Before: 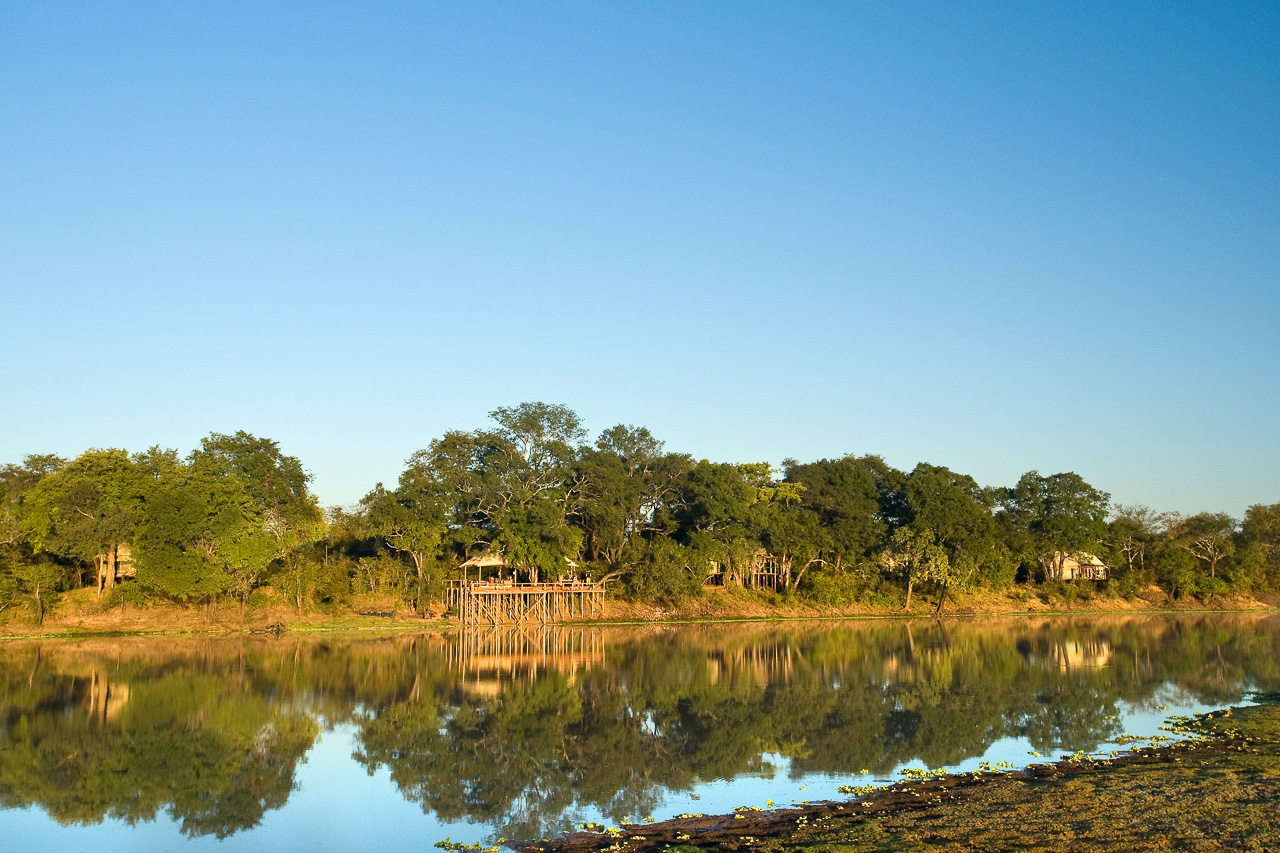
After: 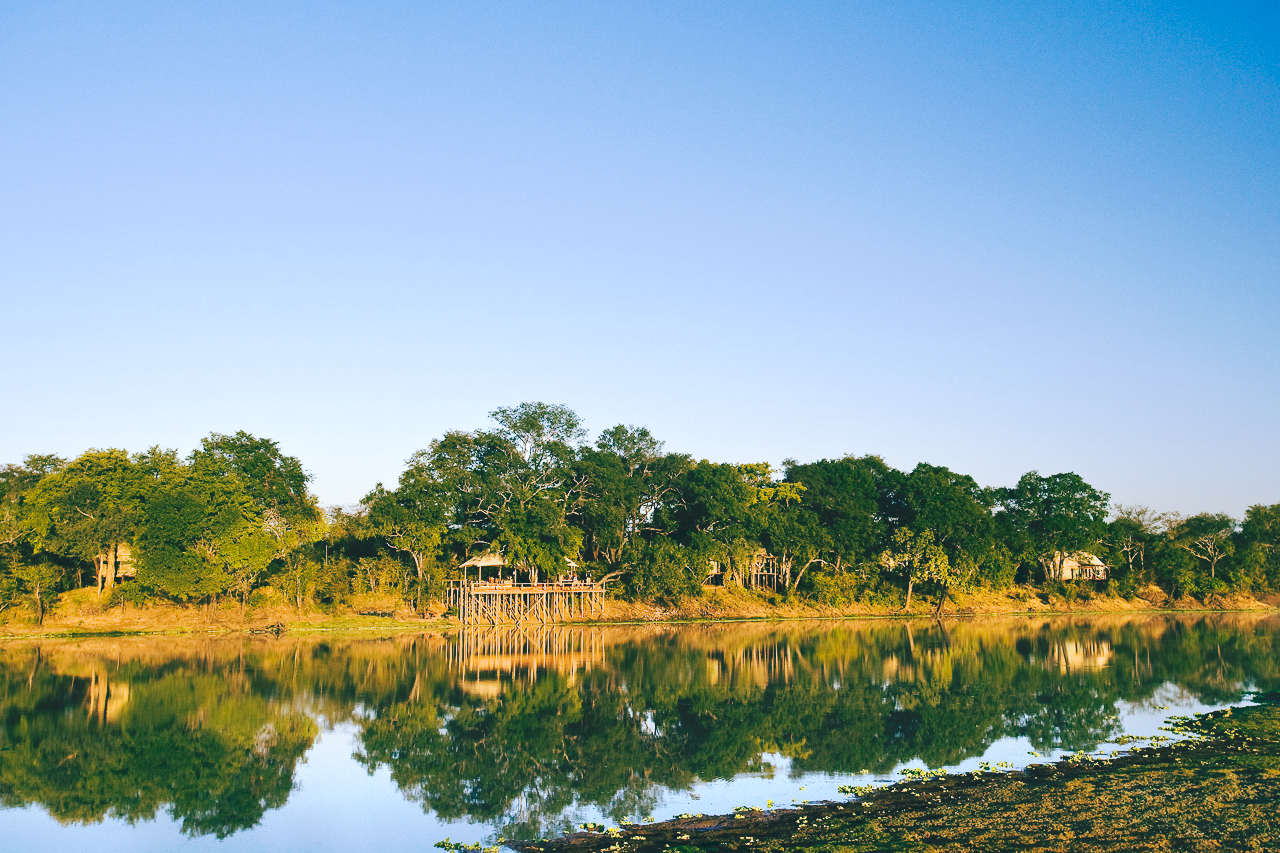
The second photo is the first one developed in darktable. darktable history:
tone curve: curves: ch0 [(0, 0) (0.003, 0.108) (0.011, 0.112) (0.025, 0.117) (0.044, 0.126) (0.069, 0.133) (0.1, 0.146) (0.136, 0.158) (0.177, 0.178) (0.224, 0.212) (0.277, 0.256) (0.335, 0.331) (0.399, 0.423) (0.468, 0.538) (0.543, 0.641) (0.623, 0.721) (0.709, 0.792) (0.801, 0.845) (0.898, 0.917) (1, 1)], preserve colors none
color look up table: target L [93.55, 92.63, 89.64, 83.6, 66.92, 62.38, 60.12, 50.05, 46.25, 33.42, 15.79, 6.427, 200.7, 102.53, 87.45, 87.32, 64.74, 57.58, 55.92, 47.77, 44.66, 52.06, 26.7, 11.62, 89.26, 76.25, 69.61, 71.39, 62.65, 62.23, 66.89, 57.09, 47.11, 46.39, 44.77, 37.65, 38.4, 38.22, 32.43, 27.88, 6.797, 12.2, 85.98, 65.04, 53.16, 49.12, 43.89, 29.83, 18.55], target a [-20.32, -22.05, -33.95, -8.434, -50.51, -57.25, -22.72, -25.27, -4.428, -29.34, -48.46, -19.99, 0, 0, 10.21, 5.272, 37.55, 58.68, 28.02, 63.11, 52.34, 32.35, 41.53, -3.647, 13.14, 21.46, 8.369, 42.64, 68.87, 35.8, 68.84, 0.27, 8.723, 22.79, 28.86, 48.04, 26.45, 54.34, -3.492, 41.72, -8.627, 5.012, -22.82, -25.96, -11.54, -23.85, -11.65, 0.169, -29.5], target b [79.4, 15.94, -9.21, -8.328, 24.69, 51.57, 26.07, 40.55, 20.26, 26.45, 13.37, -0.909, -0.001, -0.002, -2.077, 42.36, 4.032, 28.15, 24.26, 32.86, 0.66, 50.2, 7.615, 5.371, -18.85, -37.18, -25.73, -44.68, -38.96, -38.28, -52.12, -7.926, -63.45, -5.82, -63.57, -3.668, -87.69, -67.23, -5.649, -25.84, -28.14, -37.92, -19.77, -28.52, -51.45, -4.501, -20.82, -28.26, -11.27], num patches 49
